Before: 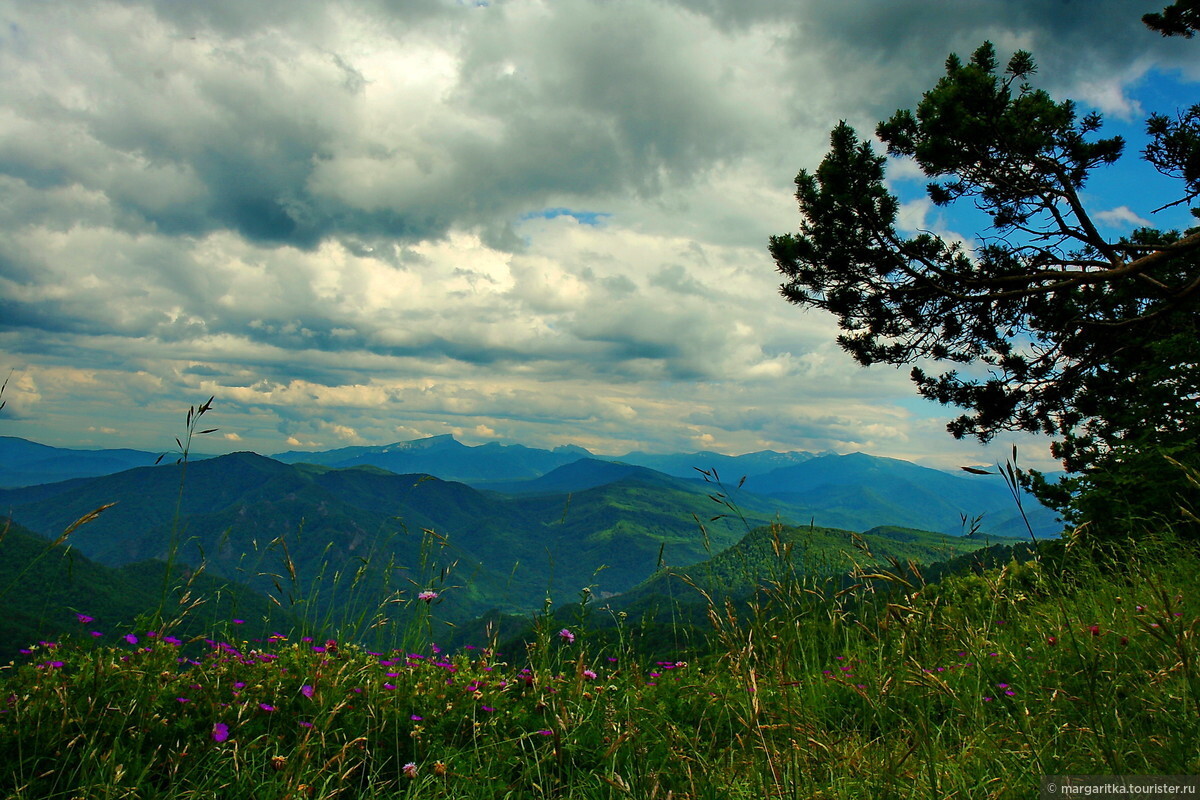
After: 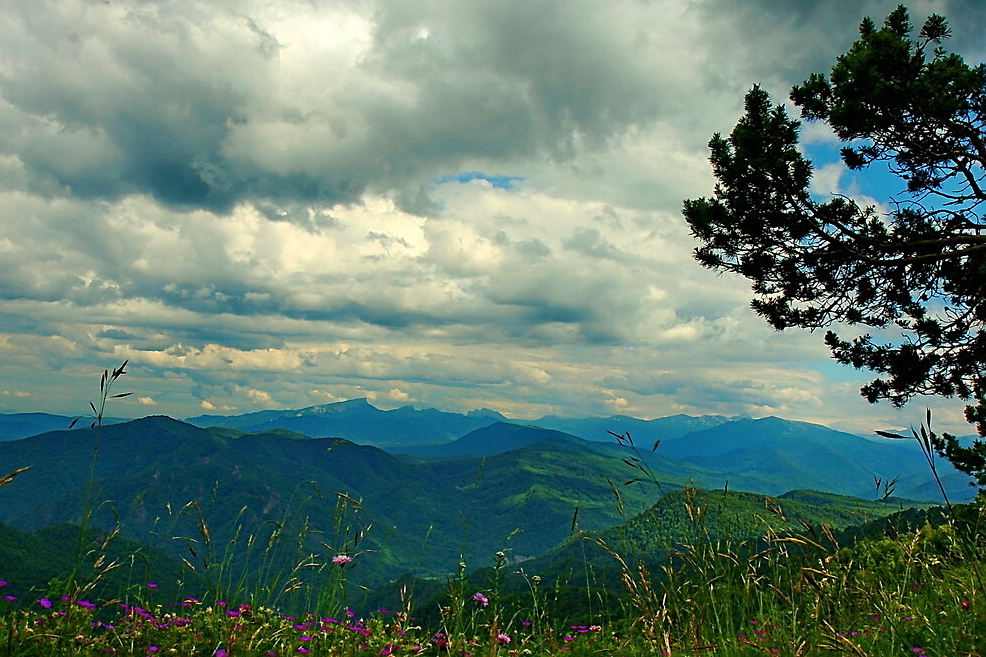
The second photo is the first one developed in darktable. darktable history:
sharpen: on, module defaults
crop and rotate: left 7.196%, top 4.574%, right 10.605%, bottom 13.178%
white balance: emerald 1
